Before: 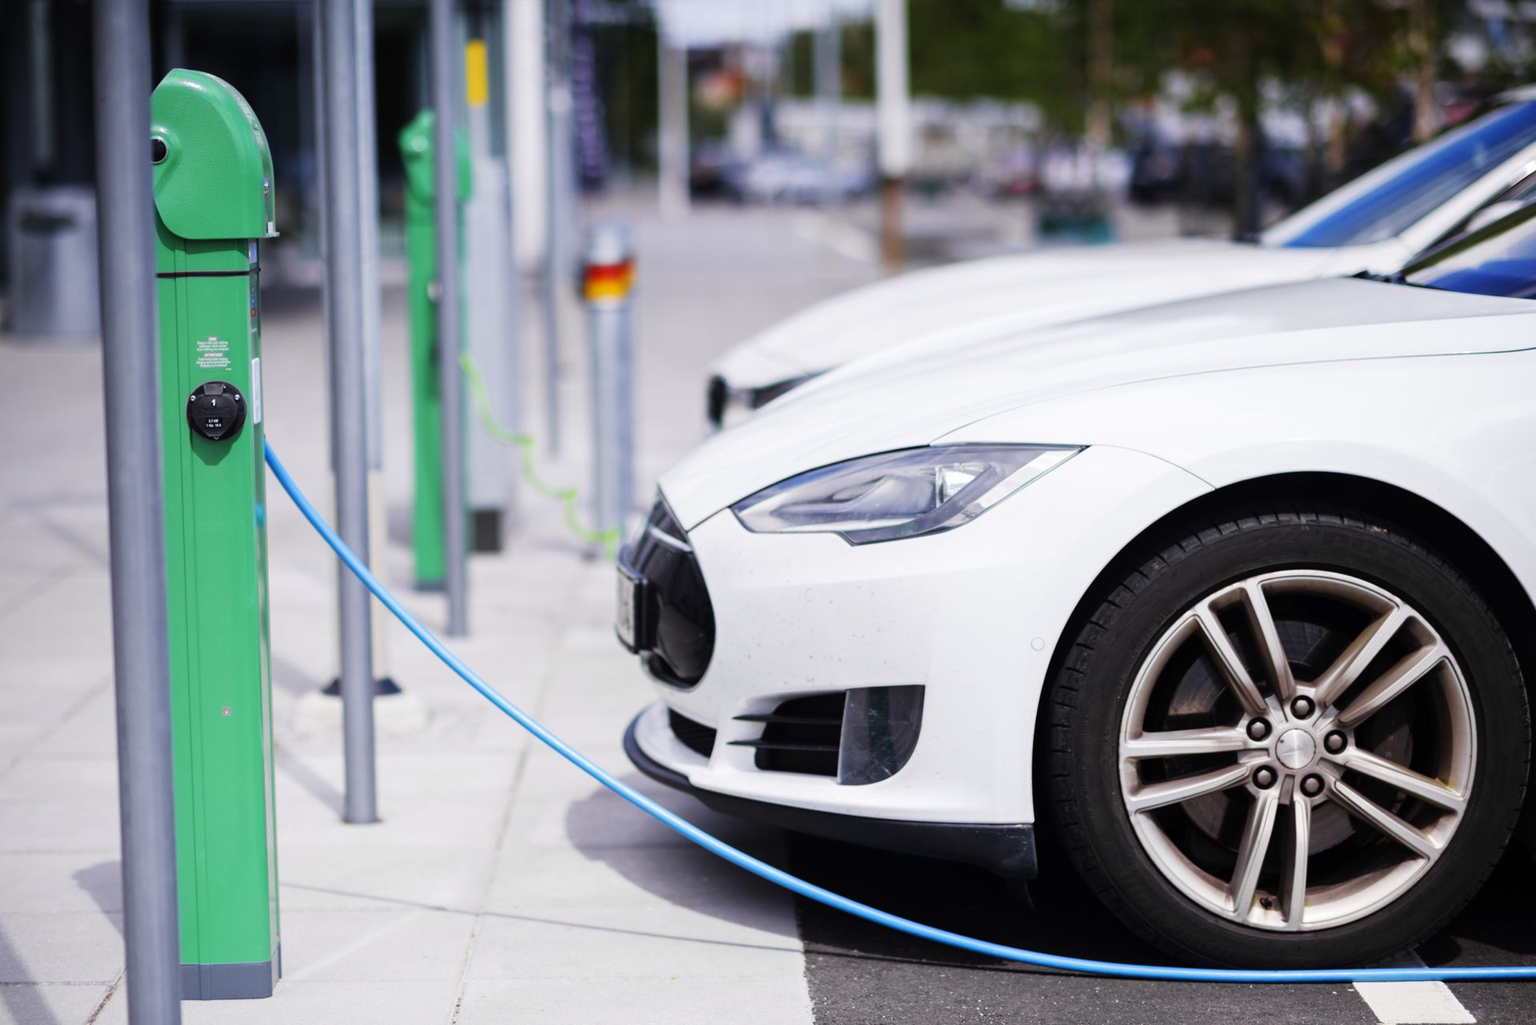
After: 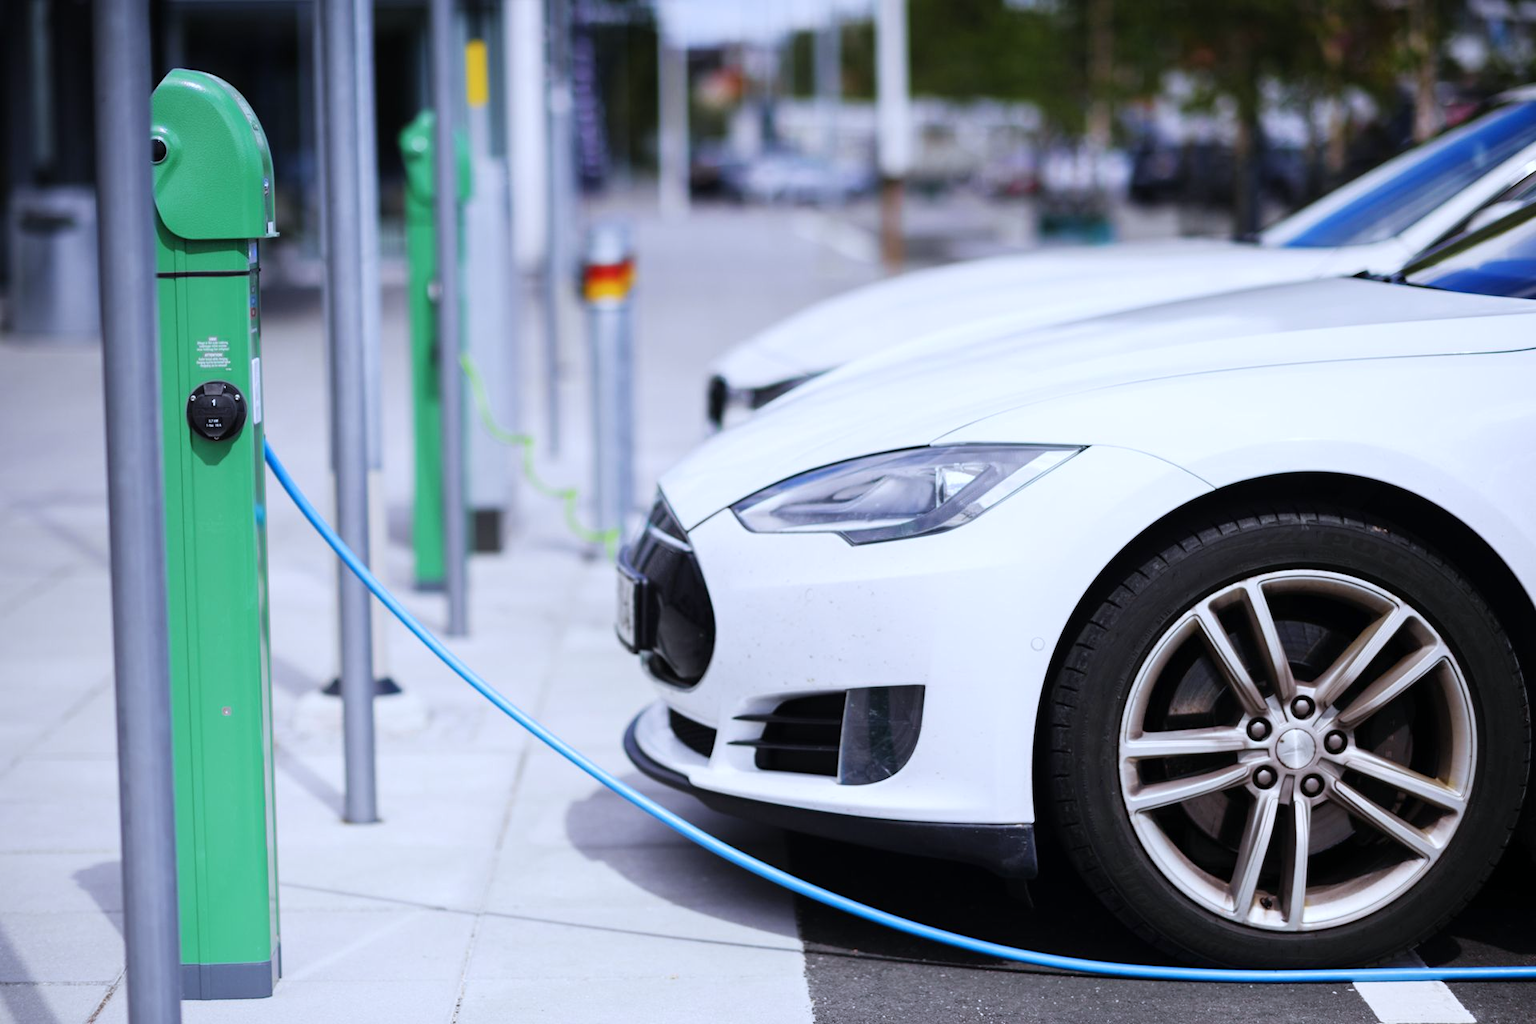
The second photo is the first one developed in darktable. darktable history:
color correction: highlights a* -0.137, highlights b* -5.91, shadows a* -0.137, shadows b* -0.137
white balance: red 0.974, blue 1.044
